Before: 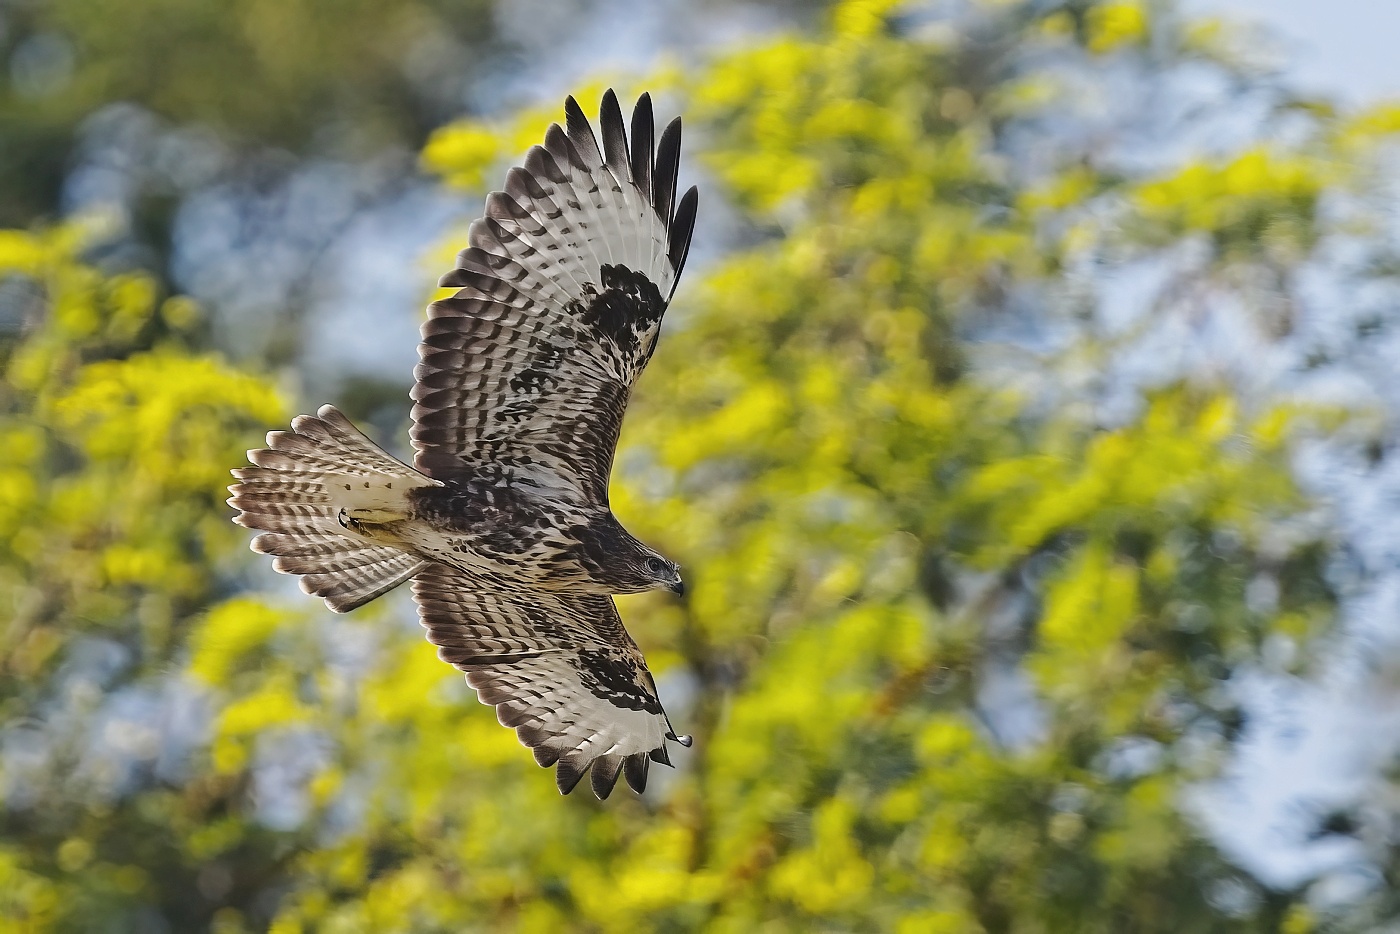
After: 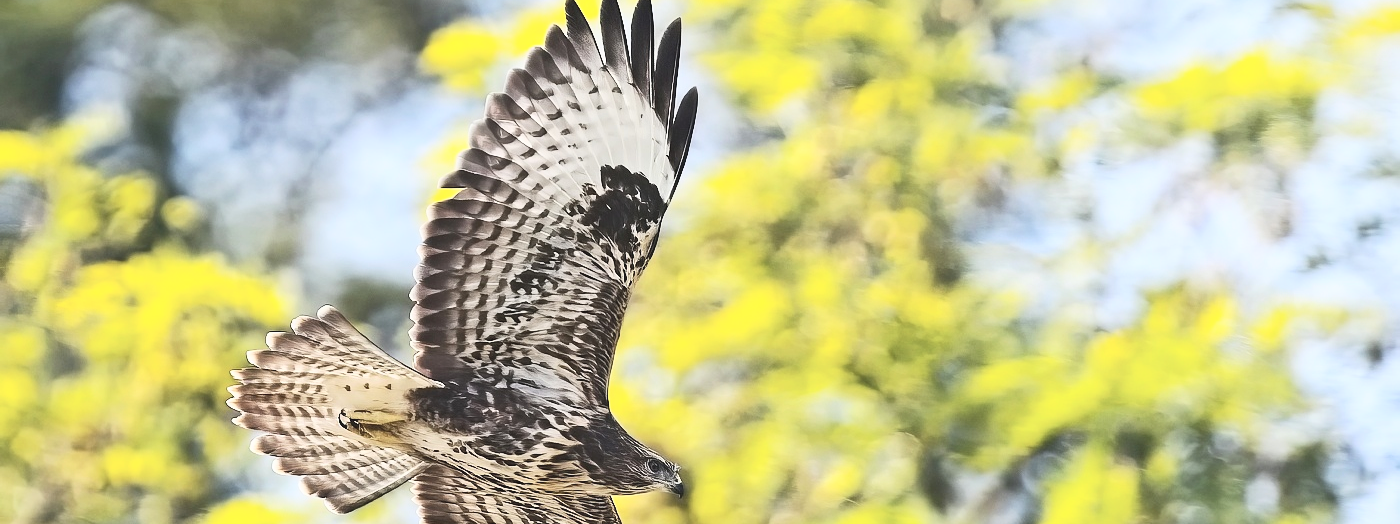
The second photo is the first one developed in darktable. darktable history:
crop and rotate: top 10.605%, bottom 33.274%
contrast brightness saturation: contrast 0.39, brightness 0.53
